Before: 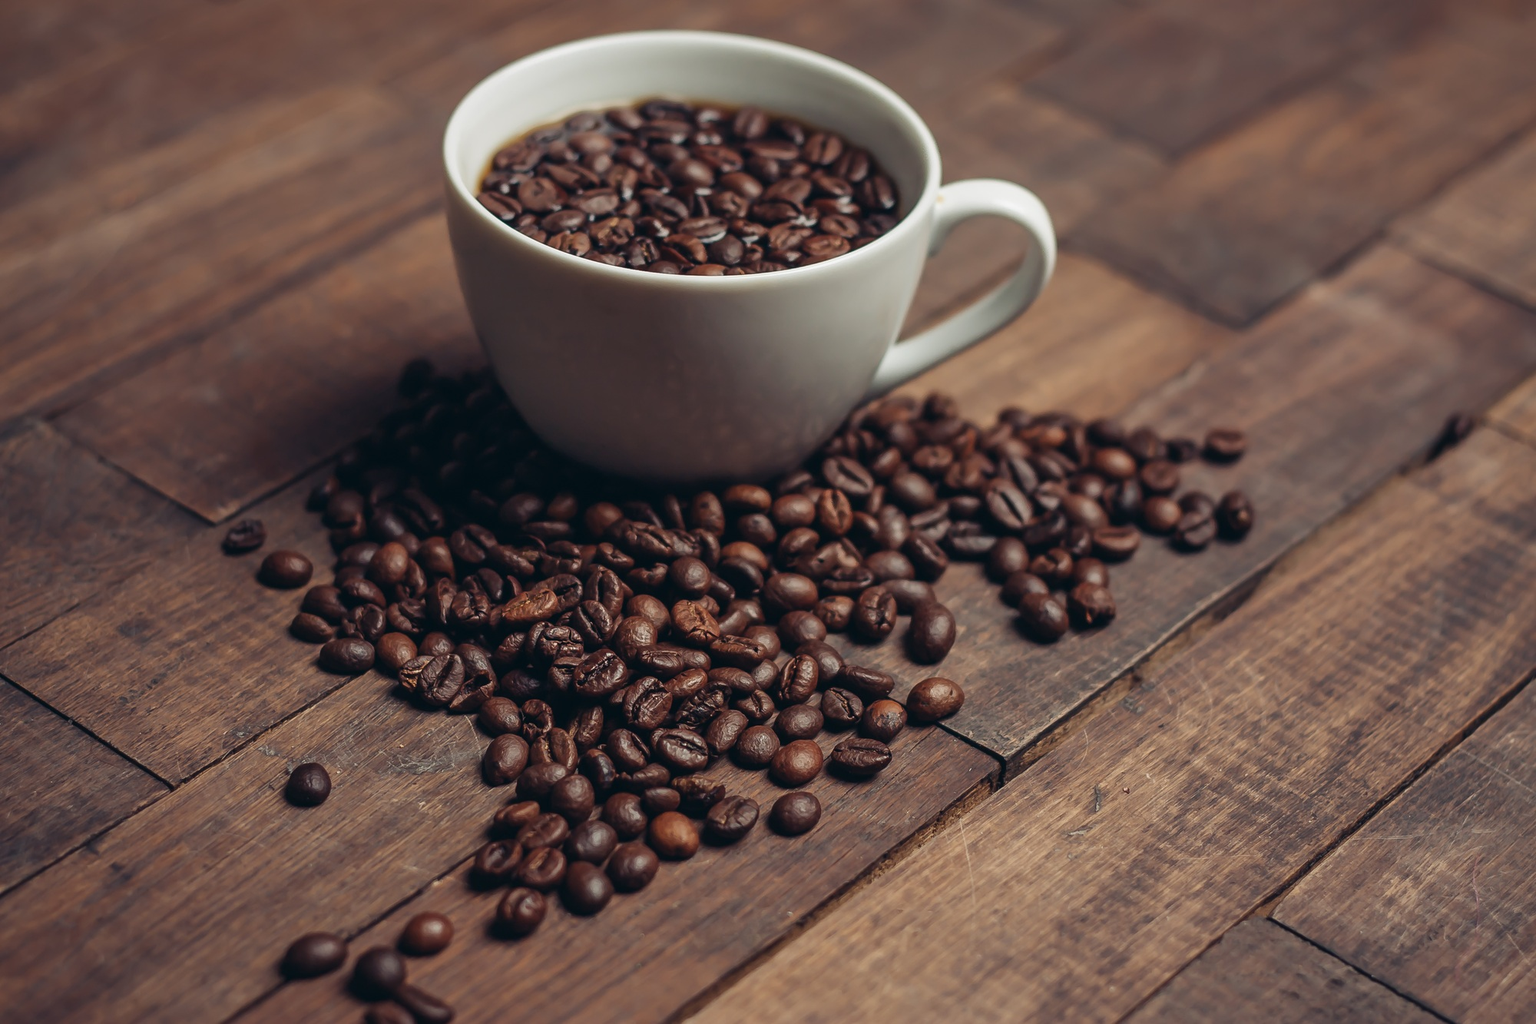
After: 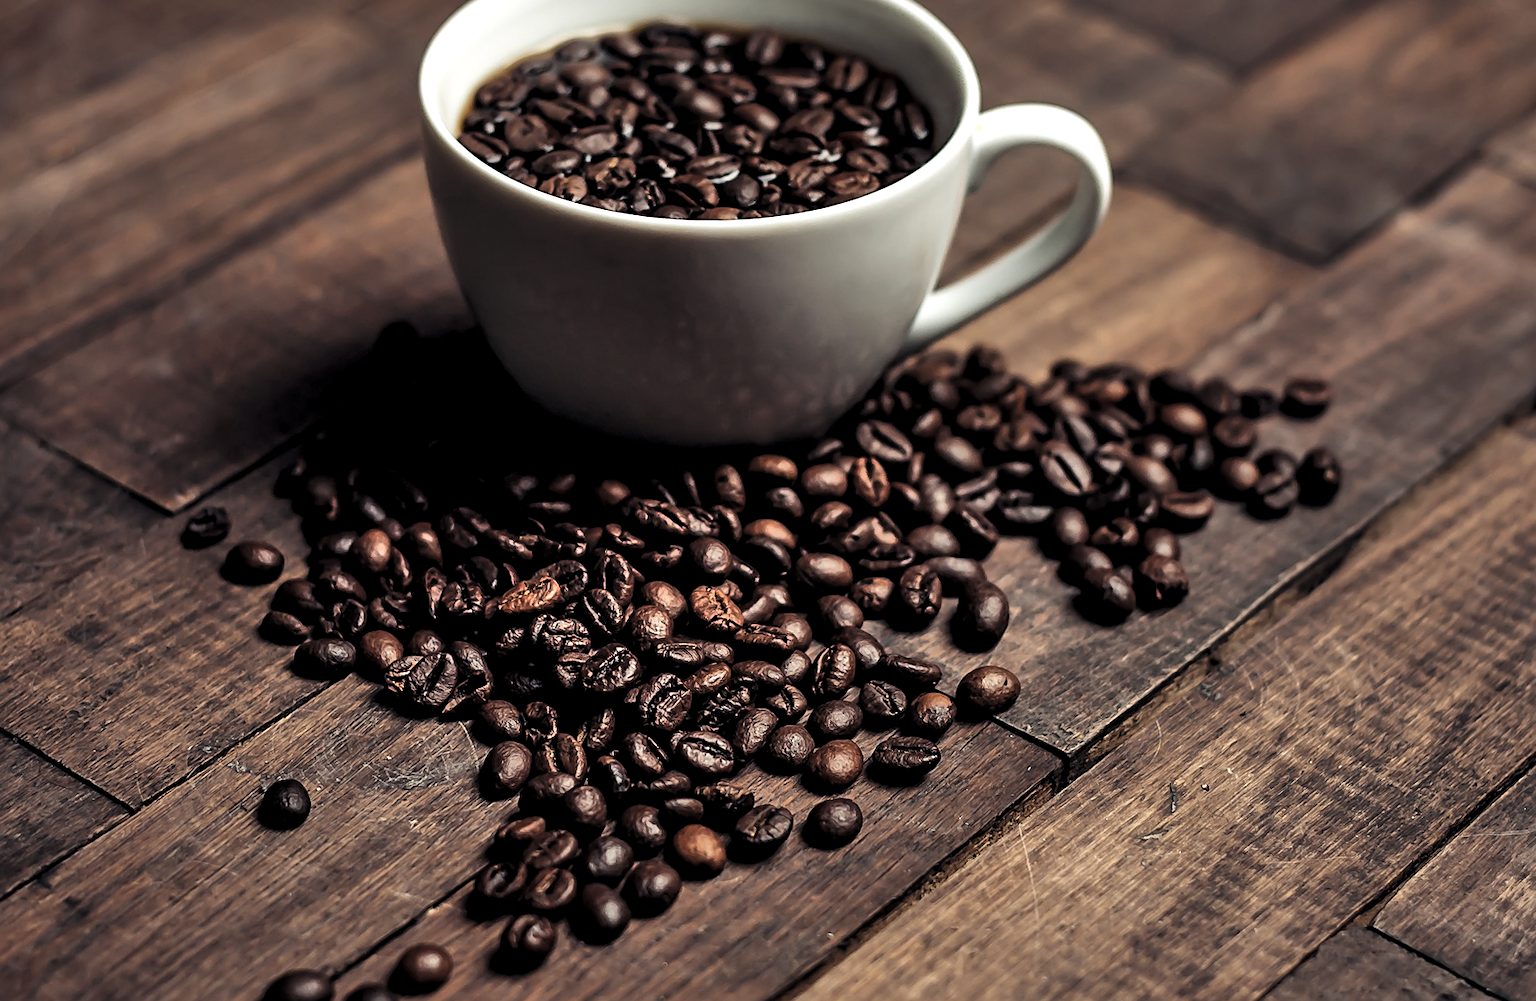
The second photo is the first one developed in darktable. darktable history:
levels: levels [0.101, 0.578, 0.953]
crop: left 3.305%, top 6.436%, right 6.389%, bottom 3.258%
shadows and highlights: radius 100.41, shadows 50.55, highlights -64.36, highlights color adjustment 49.82%, soften with gaussian
rotate and perspective: rotation -1.42°, crop left 0.016, crop right 0.984, crop top 0.035, crop bottom 0.965
sharpen: on, module defaults
white balance: emerald 1
local contrast: highlights 100%, shadows 100%, detail 120%, midtone range 0.2
base curve: curves: ch0 [(0, 0) (0.688, 0.865) (1, 1)], preserve colors none
